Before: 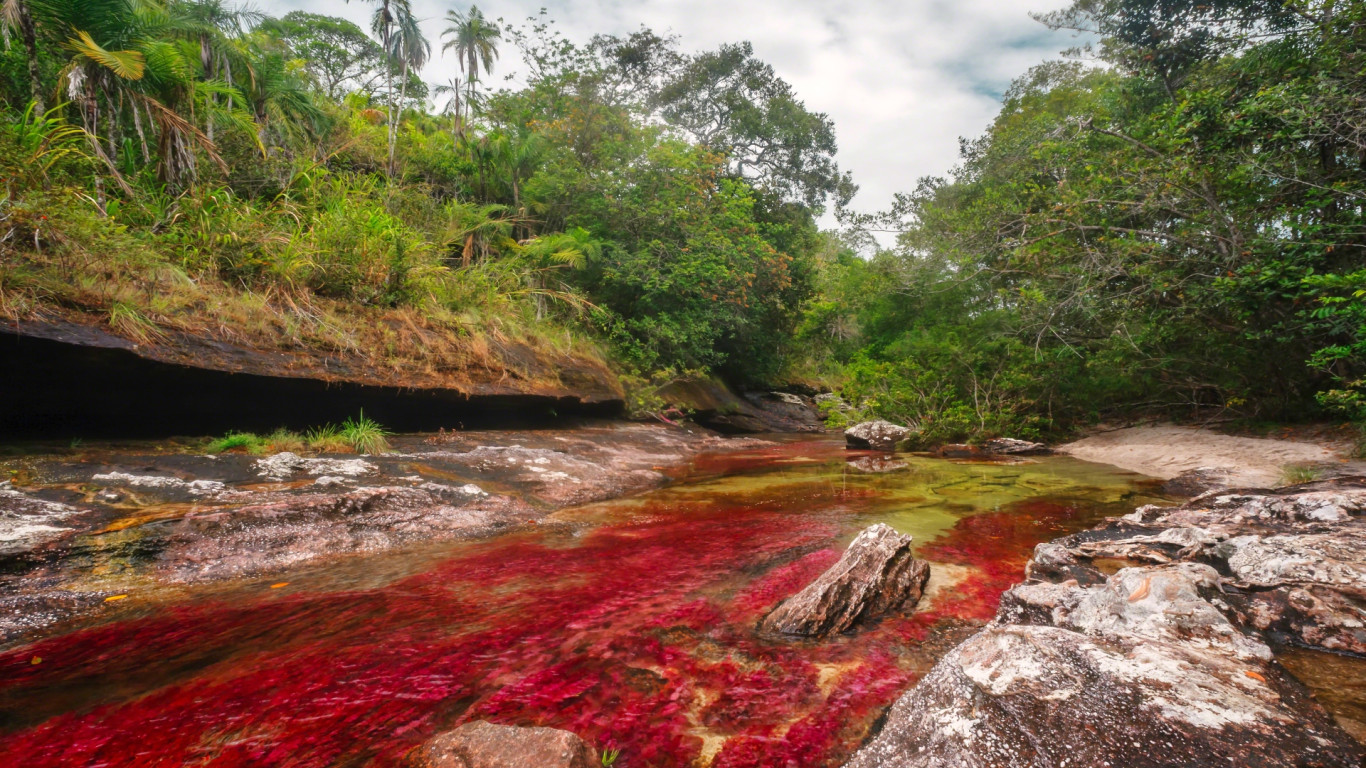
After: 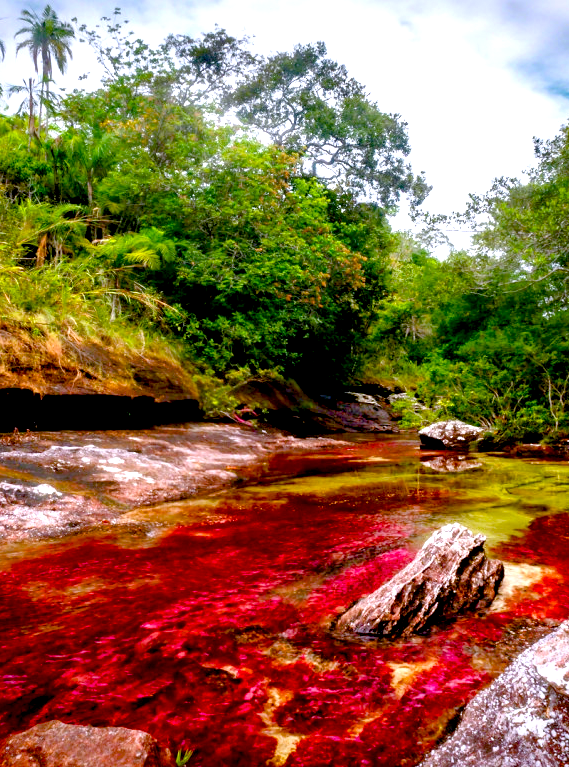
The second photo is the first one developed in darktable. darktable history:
exposure: black level correction 0.035, exposure 0.9 EV, compensate highlight preservation false
crop: left 31.229%, right 27.105%
color balance rgb: perceptual saturation grading › global saturation 35%, perceptual saturation grading › highlights -30%, perceptual saturation grading › shadows 35%, perceptual brilliance grading › global brilliance 3%, perceptual brilliance grading › highlights -3%, perceptual brilliance grading › shadows 3%
white balance: red 0.967, blue 1.119, emerald 0.756
contrast brightness saturation: brightness -0.09
color correction: highlights a* 0.003, highlights b* -0.283
vignetting: fall-off start 88.53%, fall-off radius 44.2%, saturation 0.376, width/height ratio 1.161
